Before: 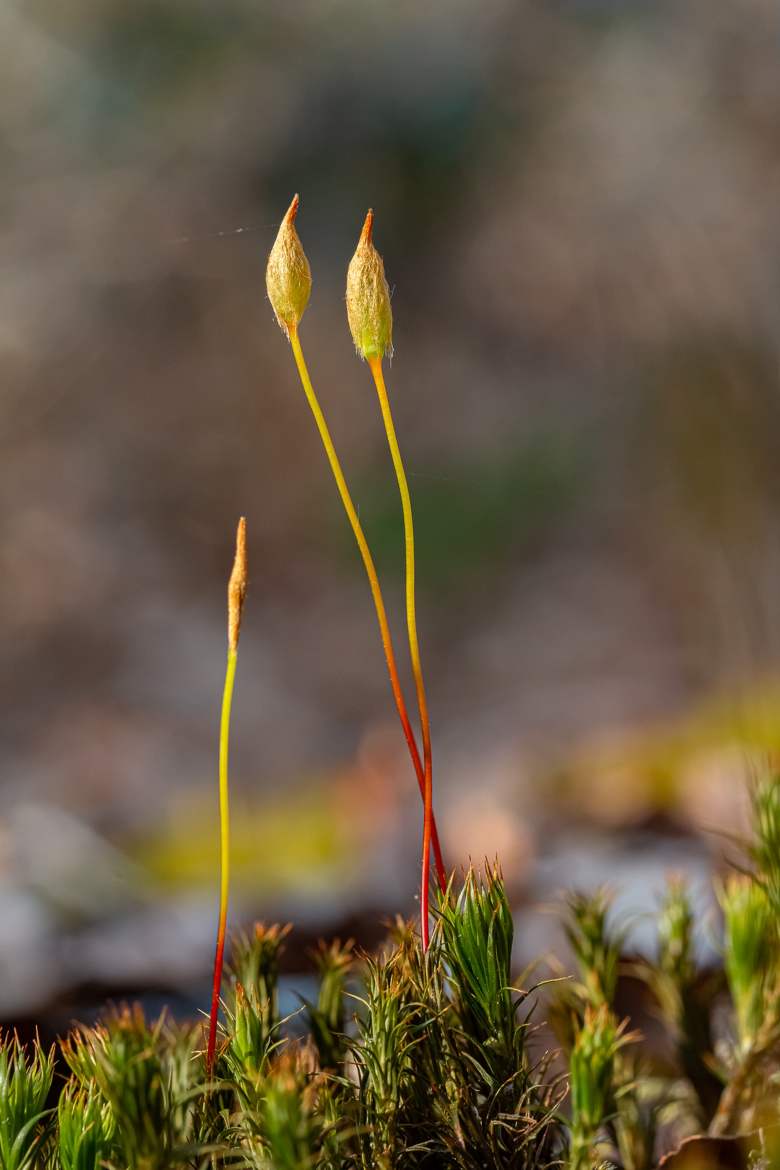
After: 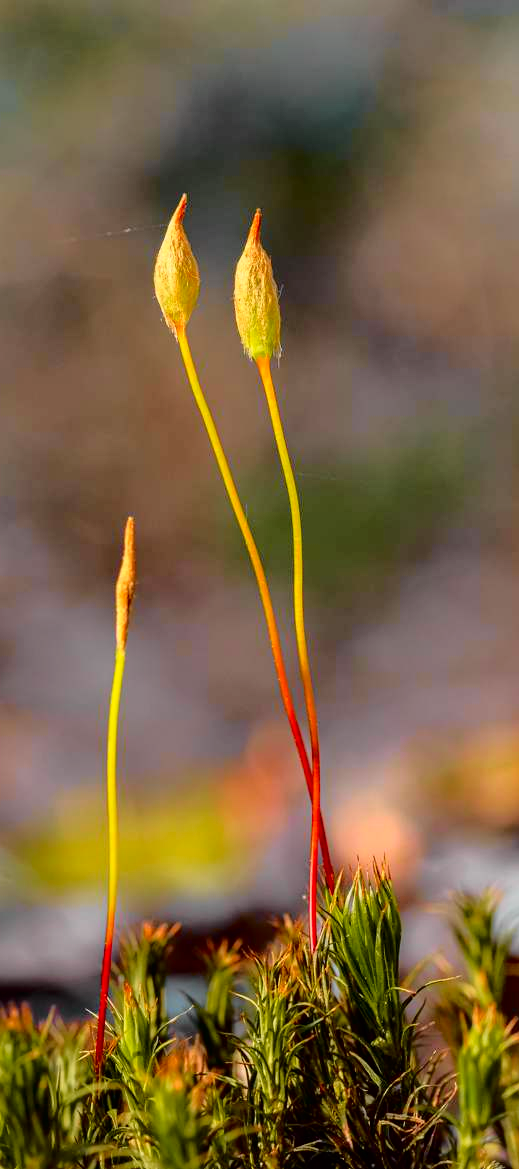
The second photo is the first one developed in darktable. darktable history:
crop and rotate: left 14.385%, right 18.948%
tone curve: curves: ch0 [(0, 0) (0.062, 0.023) (0.168, 0.142) (0.359, 0.44) (0.469, 0.544) (0.634, 0.722) (0.839, 0.909) (0.998, 0.978)]; ch1 [(0, 0) (0.437, 0.453) (0.472, 0.47) (0.502, 0.504) (0.527, 0.546) (0.568, 0.619) (0.608, 0.665) (0.669, 0.748) (0.859, 0.899) (1, 1)]; ch2 [(0, 0) (0.33, 0.301) (0.421, 0.443) (0.473, 0.498) (0.509, 0.5) (0.535, 0.564) (0.575, 0.625) (0.608, 0.676) (1, 1)], color space Lab, independent channels, preserve colors none
